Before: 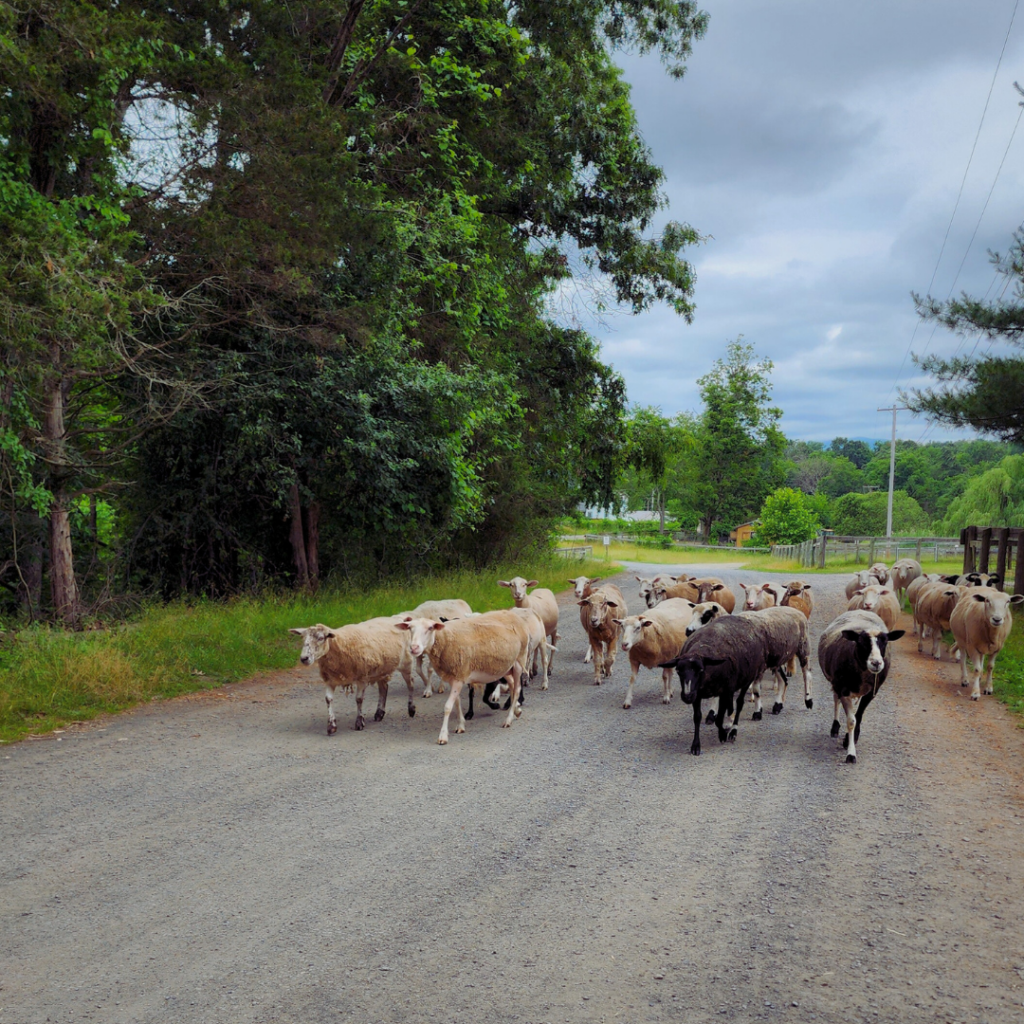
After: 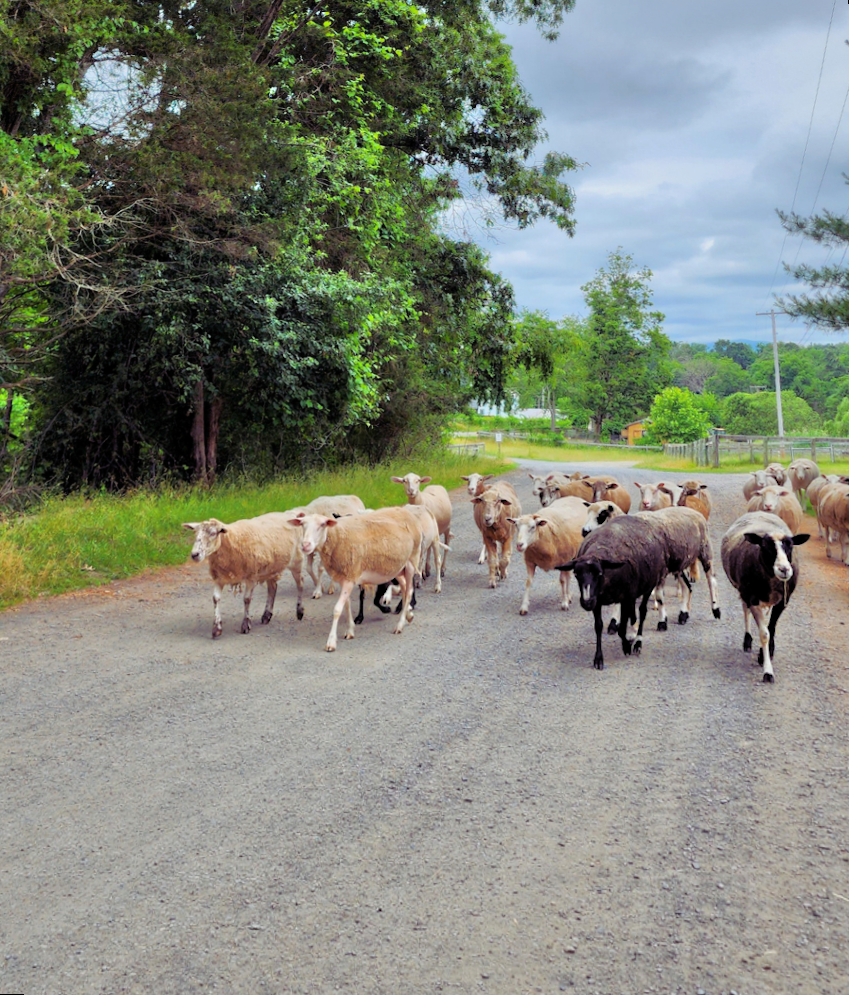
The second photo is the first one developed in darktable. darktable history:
rotate and perspective: rotation 0.72°, lens shift (vertical) -0.352, lens shift (horizontal) -0.051, crop left 0.152, crop right 0.859, crop top 0.019, crop bottom 0.964
contrast brightness saturation: contrast 0.05
tone equalizer: -7 EV 0.15 EV, -6 EV 0.6 EV, -5 EV 1.15 EV, -4 EV 1.33 EV, -3 EV 1.15 EV, -2 EV 0.6 EV, -1 EV 0.15 EV, mask exposure compensation -0.5 EV
